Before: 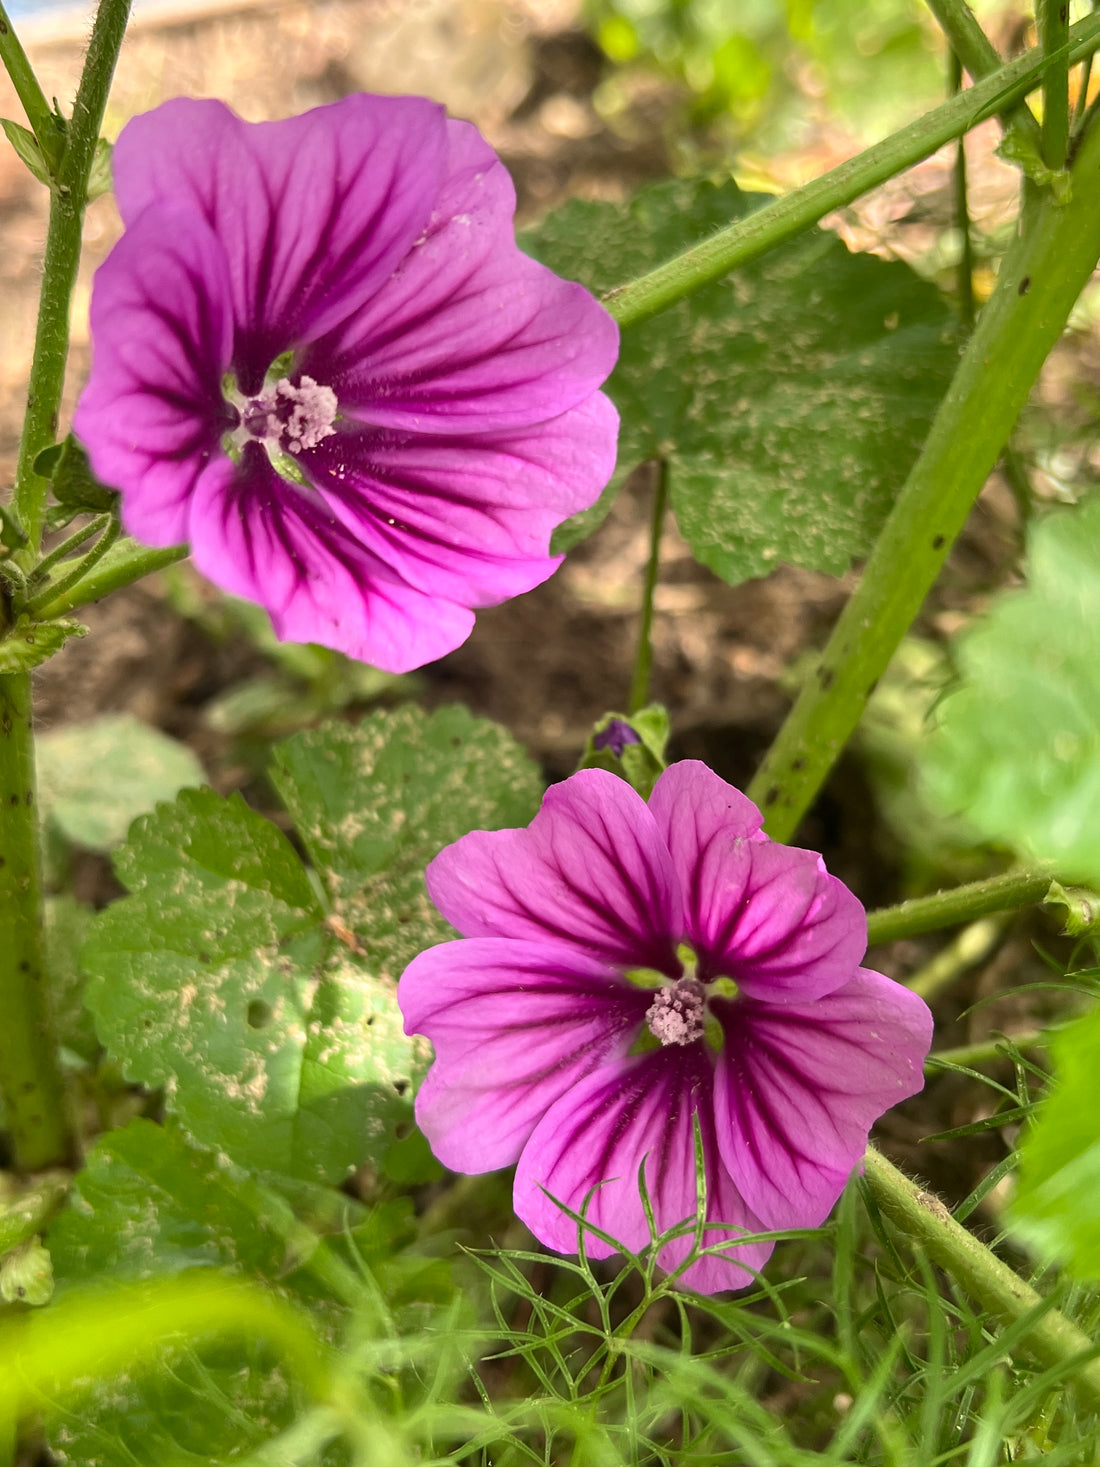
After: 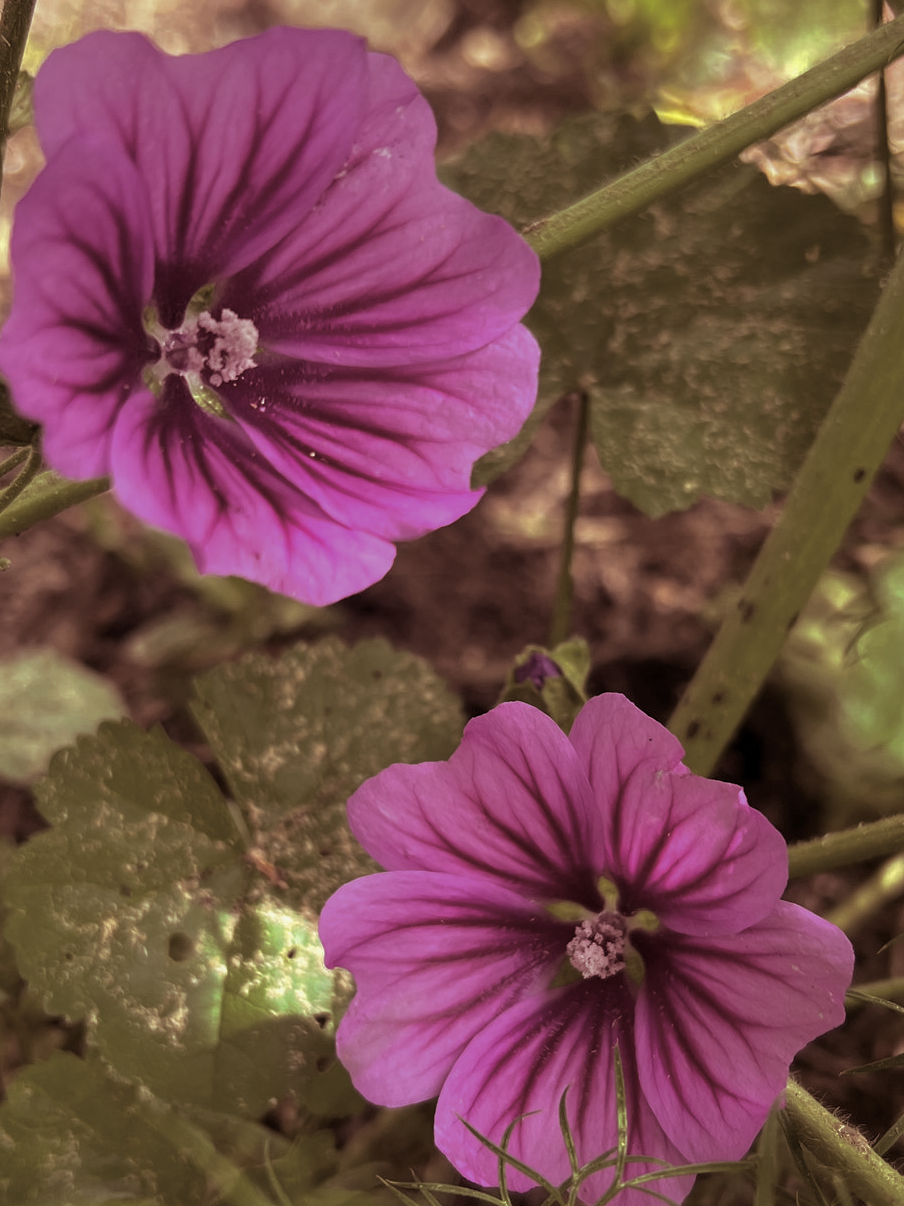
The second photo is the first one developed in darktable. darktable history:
crop and rotate: left 7.196%, top 4.574%, right 10.605%, bottom 13.178%
split-toning: shadows › saturation 0.41, highlights › saturation 0, compress 33.55%
base curve: curves: ch0 [(0, 0) (0.841, 0.609) (1, 1)]
levels: levels [0.016, 0.5, 0.996]
